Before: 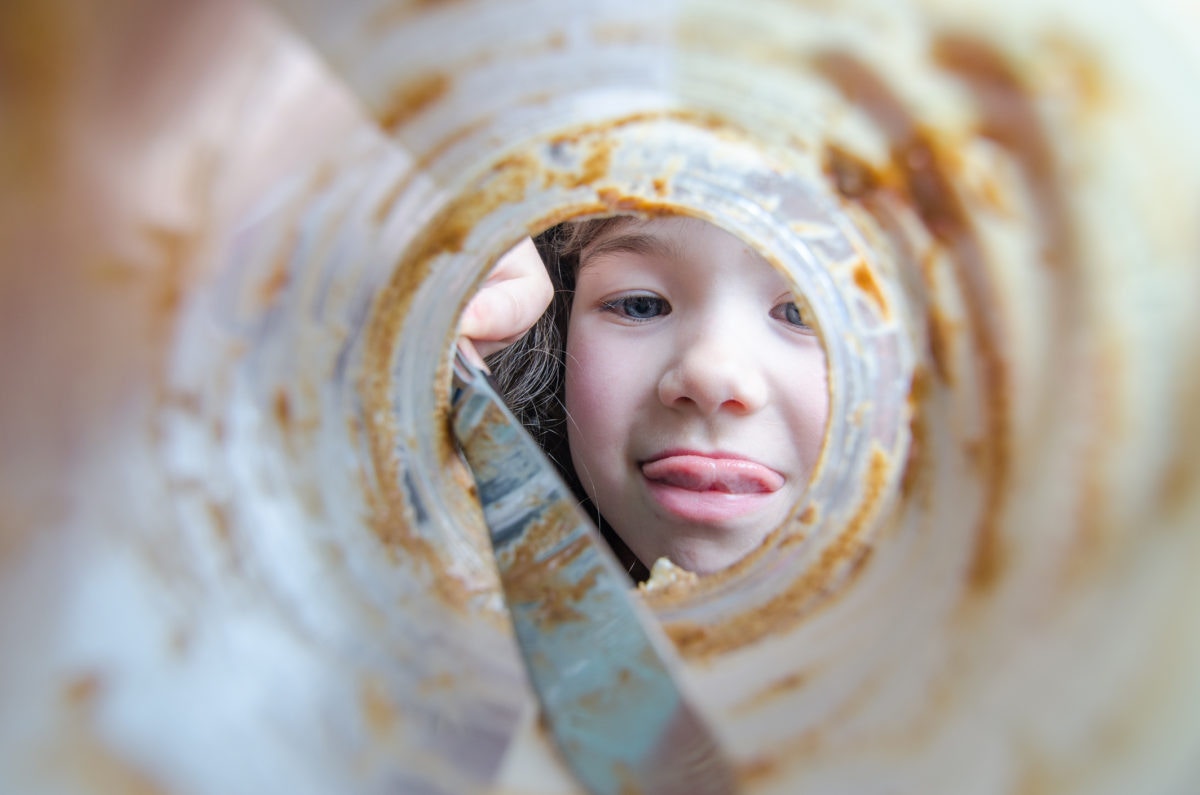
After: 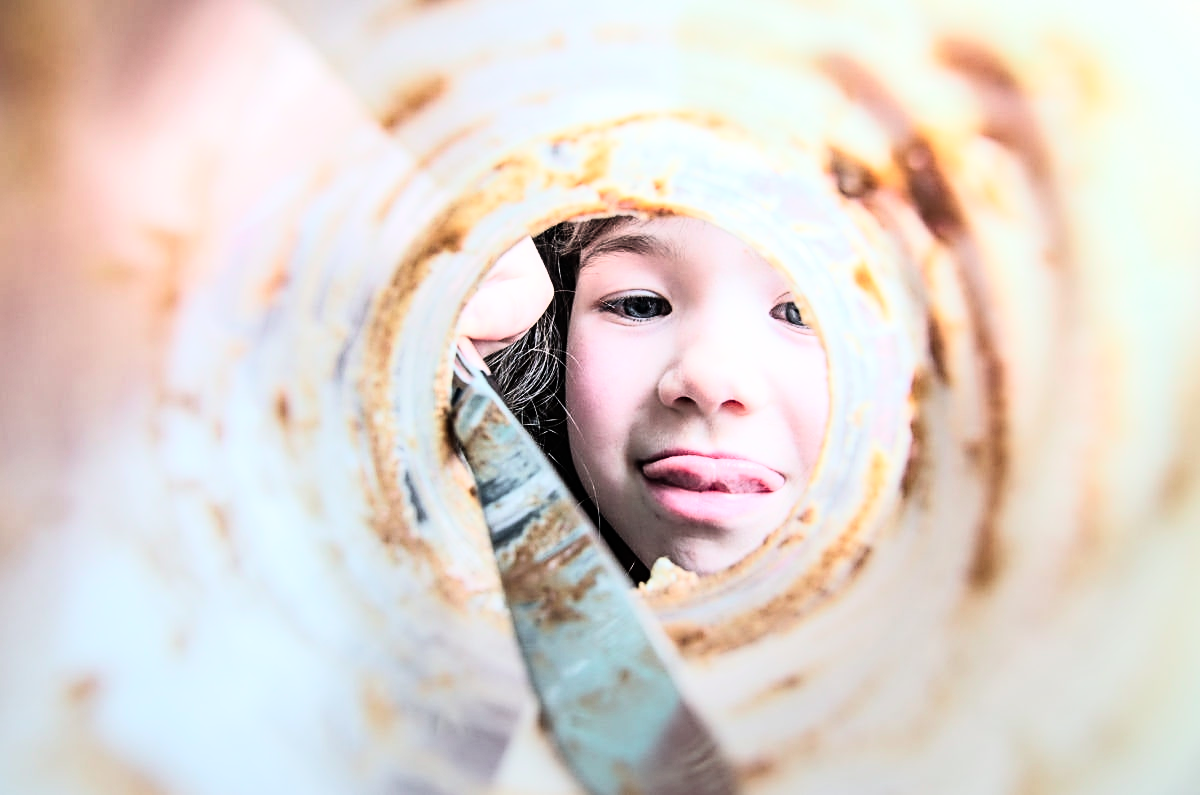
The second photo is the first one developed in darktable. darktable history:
sharpen: on, module defaults
rgb curve: curves: ch0 [(0, 0) (0.21, 0.15) (0.24, 0.21) (0.5, 0.75) (0.75, 0.96) (0.89, 0.99) (1, 1)]; ch1 [(0, 0.02) (0.21, 0.13) (0.25, 0.2) (0.5, 0.67) (0.75, 0.9) (0.89, 0.97) (1, 1)]; ch2 [(0, 0.02) (0.21, 0.13) (0.25, 0.2) (0.5, 0.67) (0.75, 0.9) (0.89, 0.97) (1, 1)], compensate middle gray true
graduated density: rotation -180°, offset 24.95
shadows and highlights: shadows 29.61, highlights -30.47, low approximation 0.01, soften with gaussian
color contrast: blue-yellow contrast 0.7
